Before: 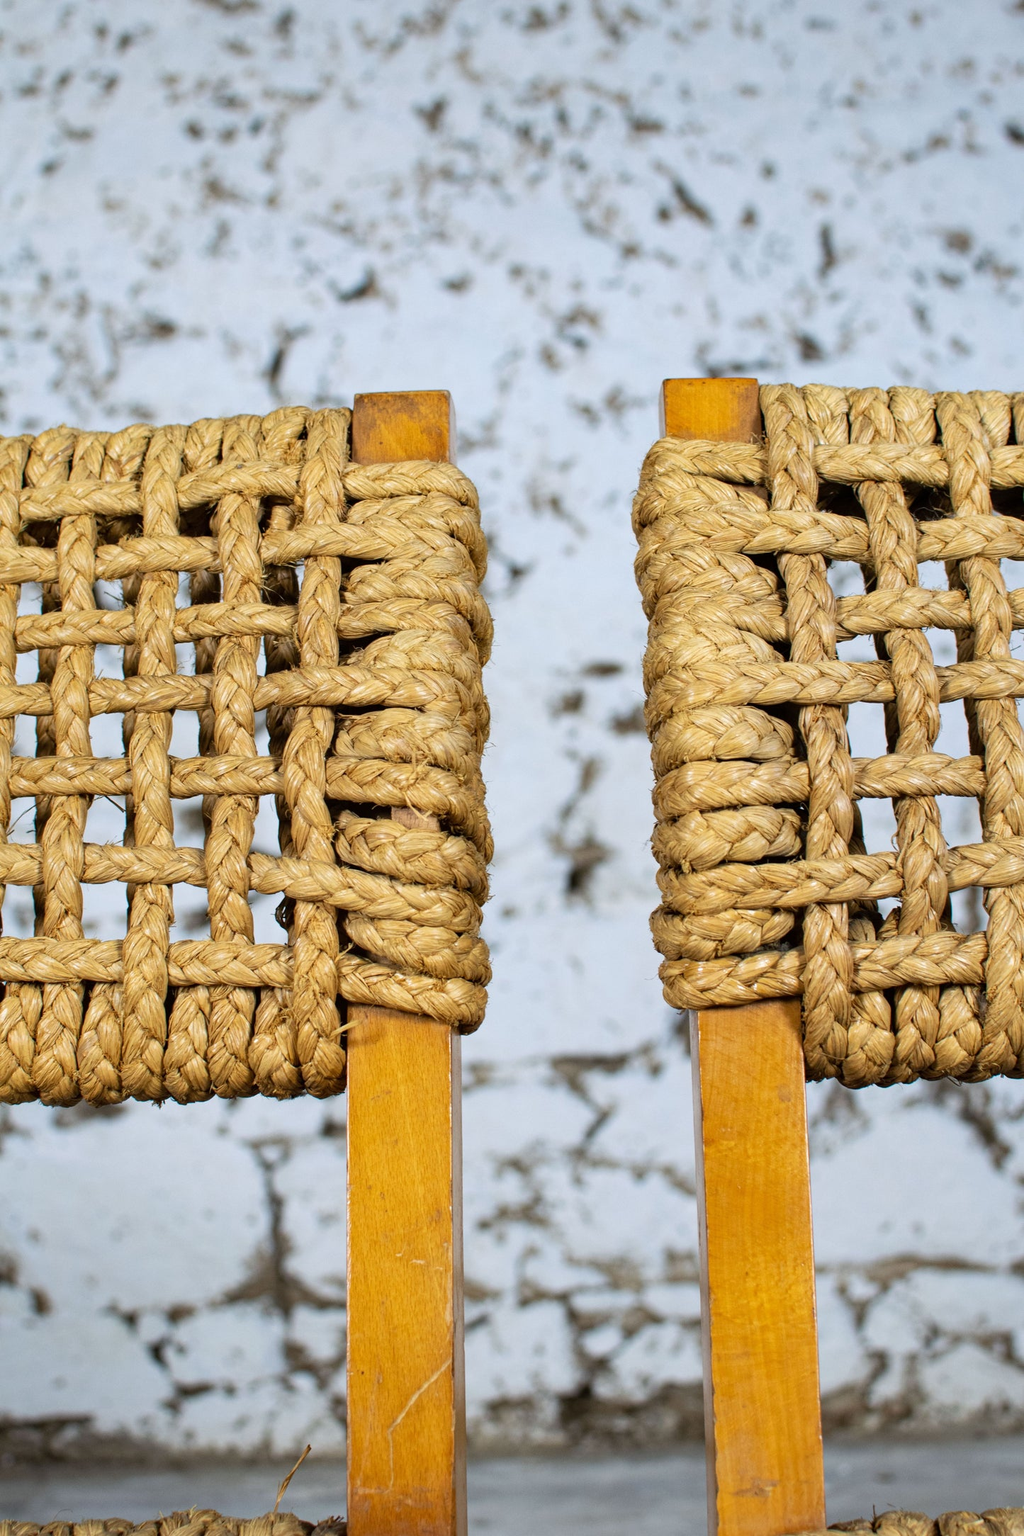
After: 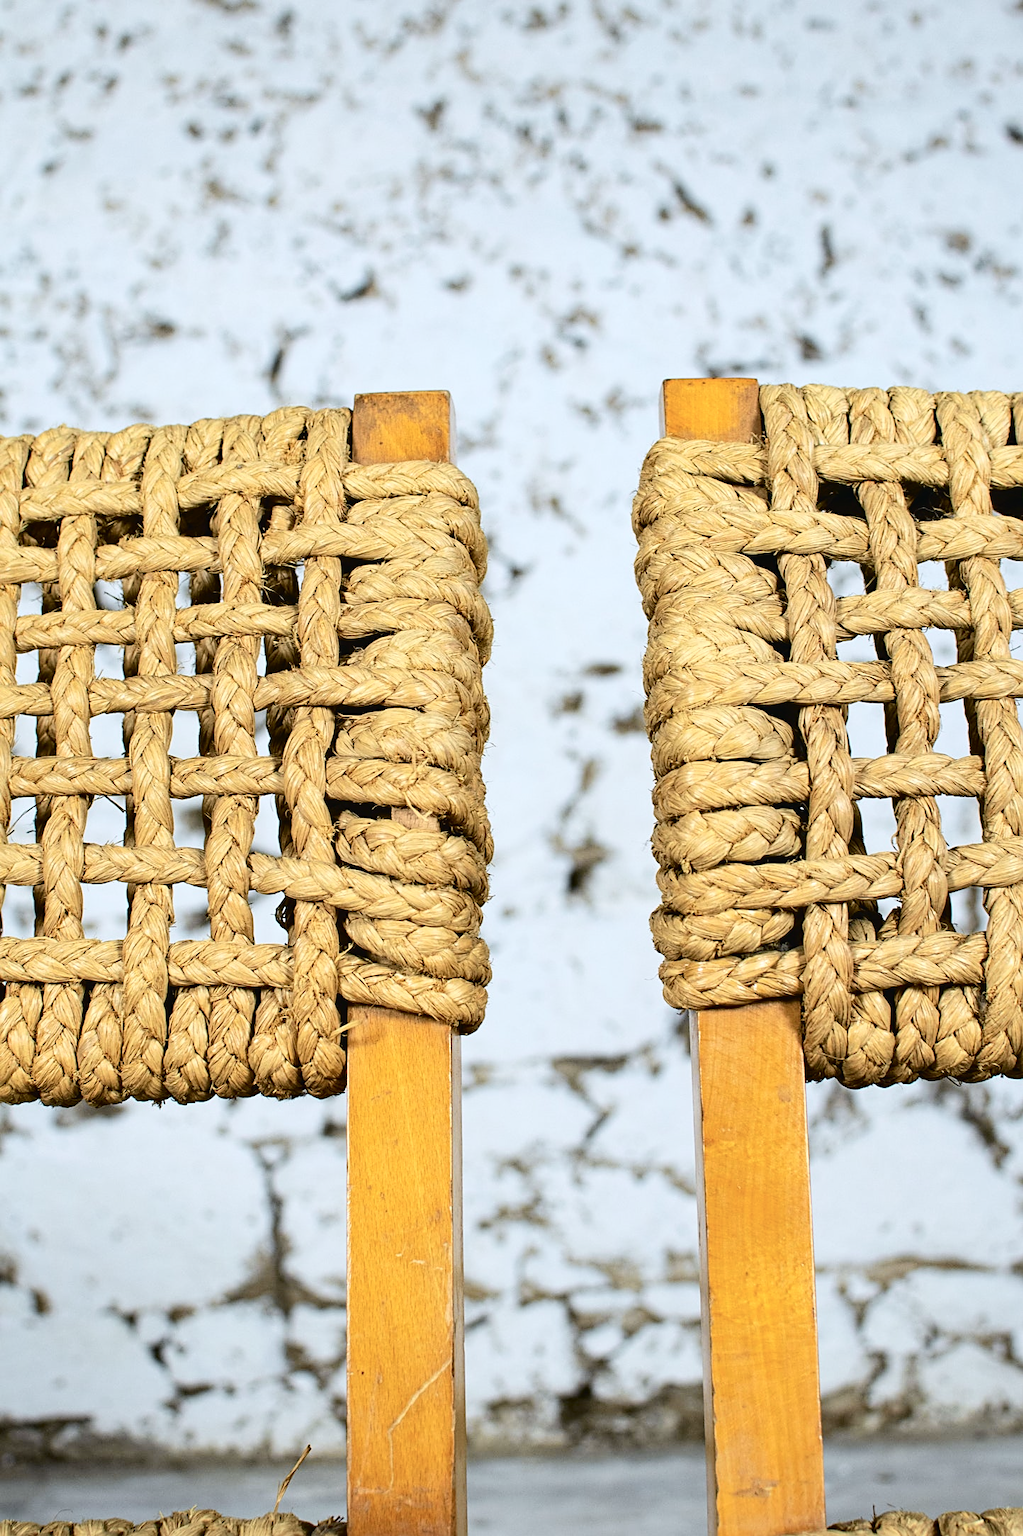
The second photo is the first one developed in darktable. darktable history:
tone curve: curves: ch0 [(0, 0.023) (0.087, 0.065) (0.184, 0.168) (0.45, 0.54) (0.57, 0.683) (0.722, 0.825) (0.877, 0.948) (1, 1)]; ch1 [(0, 0) (0.388, 0.369) (0.44, 0.45) (0.495, 0.491) (0.534, 0.528) (0.657, 0.655) (1, 1)]; ch2 [(0, 0) (0.353, 0.317) (0.408, 0.427) (0.5, 0.497) (0.534, 0.544) (0.576, 0.605) (0.625, 0.631) (1, 1)], color space Lab, independent channels, preserve colors none
sharpen: on, module defaults
